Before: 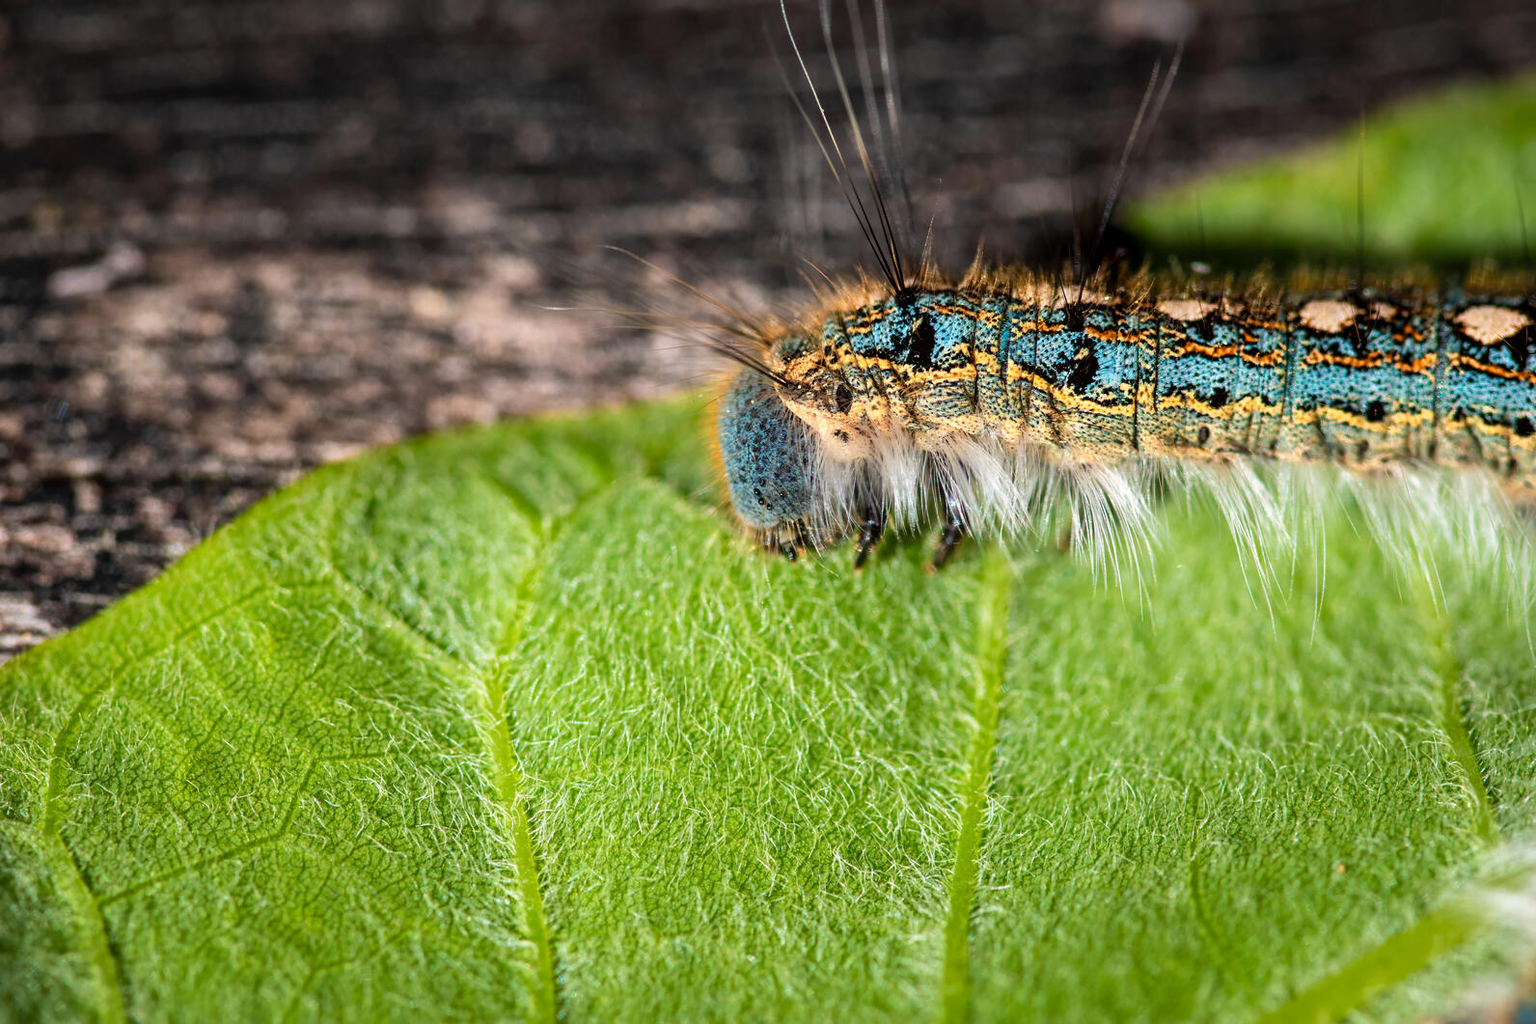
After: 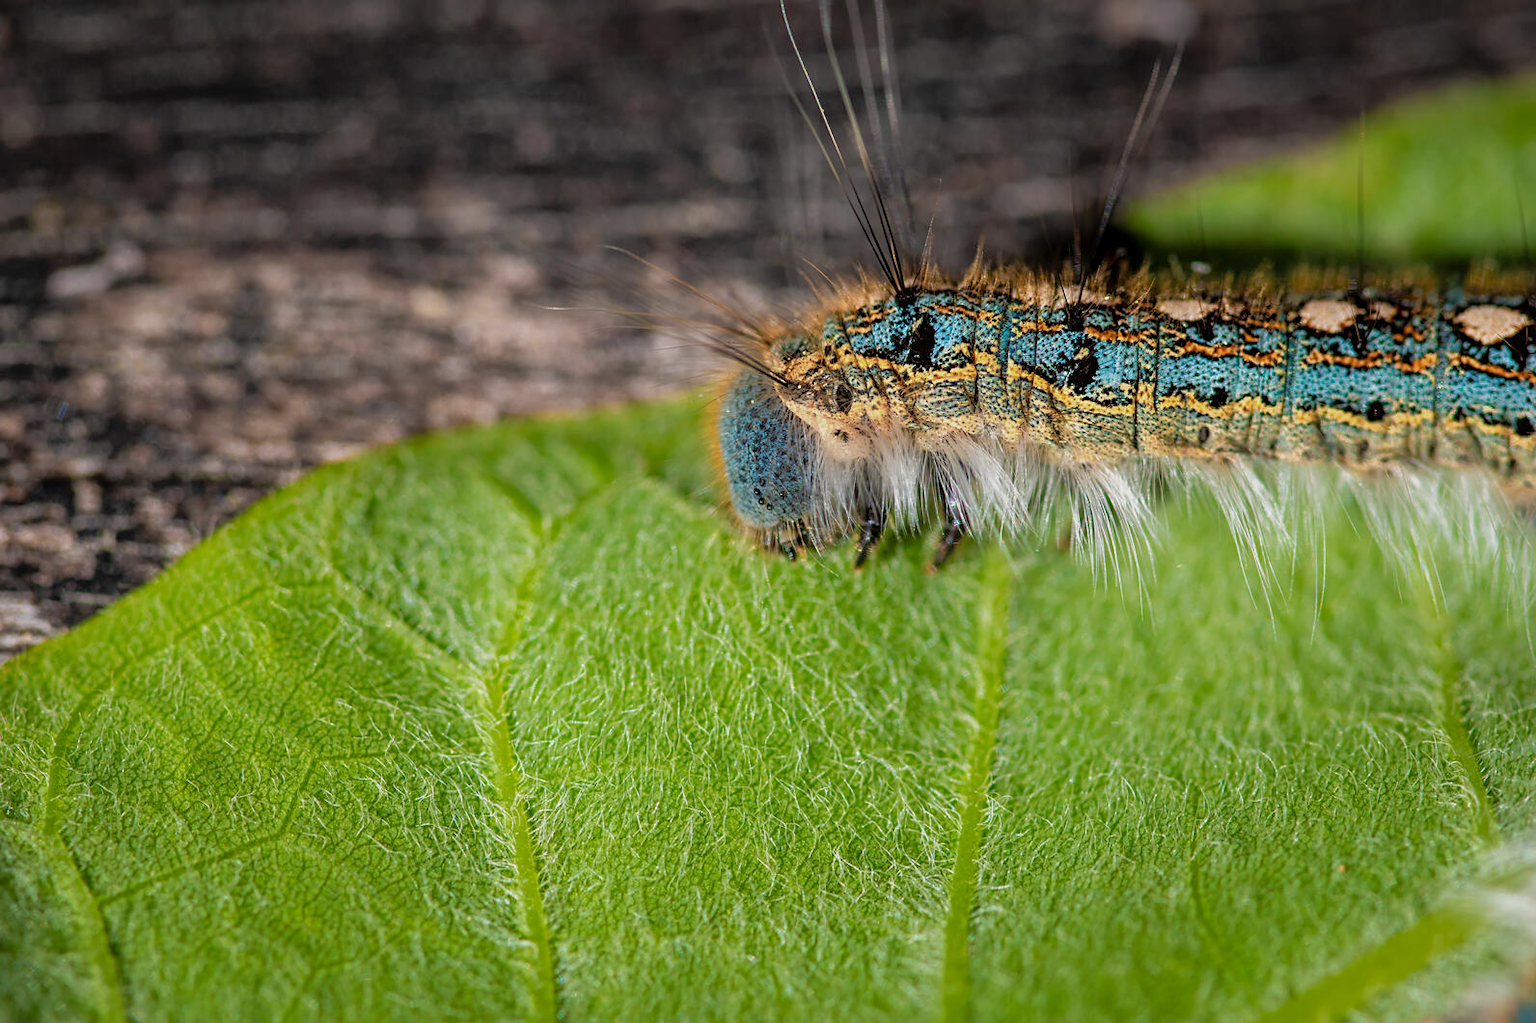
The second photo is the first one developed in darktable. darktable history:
tone equalizer: -8 EV 0.279 EV, -7 EV 0.385 EV, -6 EV 0.431 EV, -5 EV 0.289 EV, -3 EV -0.277 EV, -2 EV -0.437 EV, -1 EV -0.396 EV, +0 EV -0.265 EV, edges refinement/feathering 500, mask exposure compensation -1.57 EV, preserve details no
sharpen: amount 0.203
color zones: curves: ch1 [(0.077, 0.436) (0.25, 0.5) (0.75, 0.5)]
